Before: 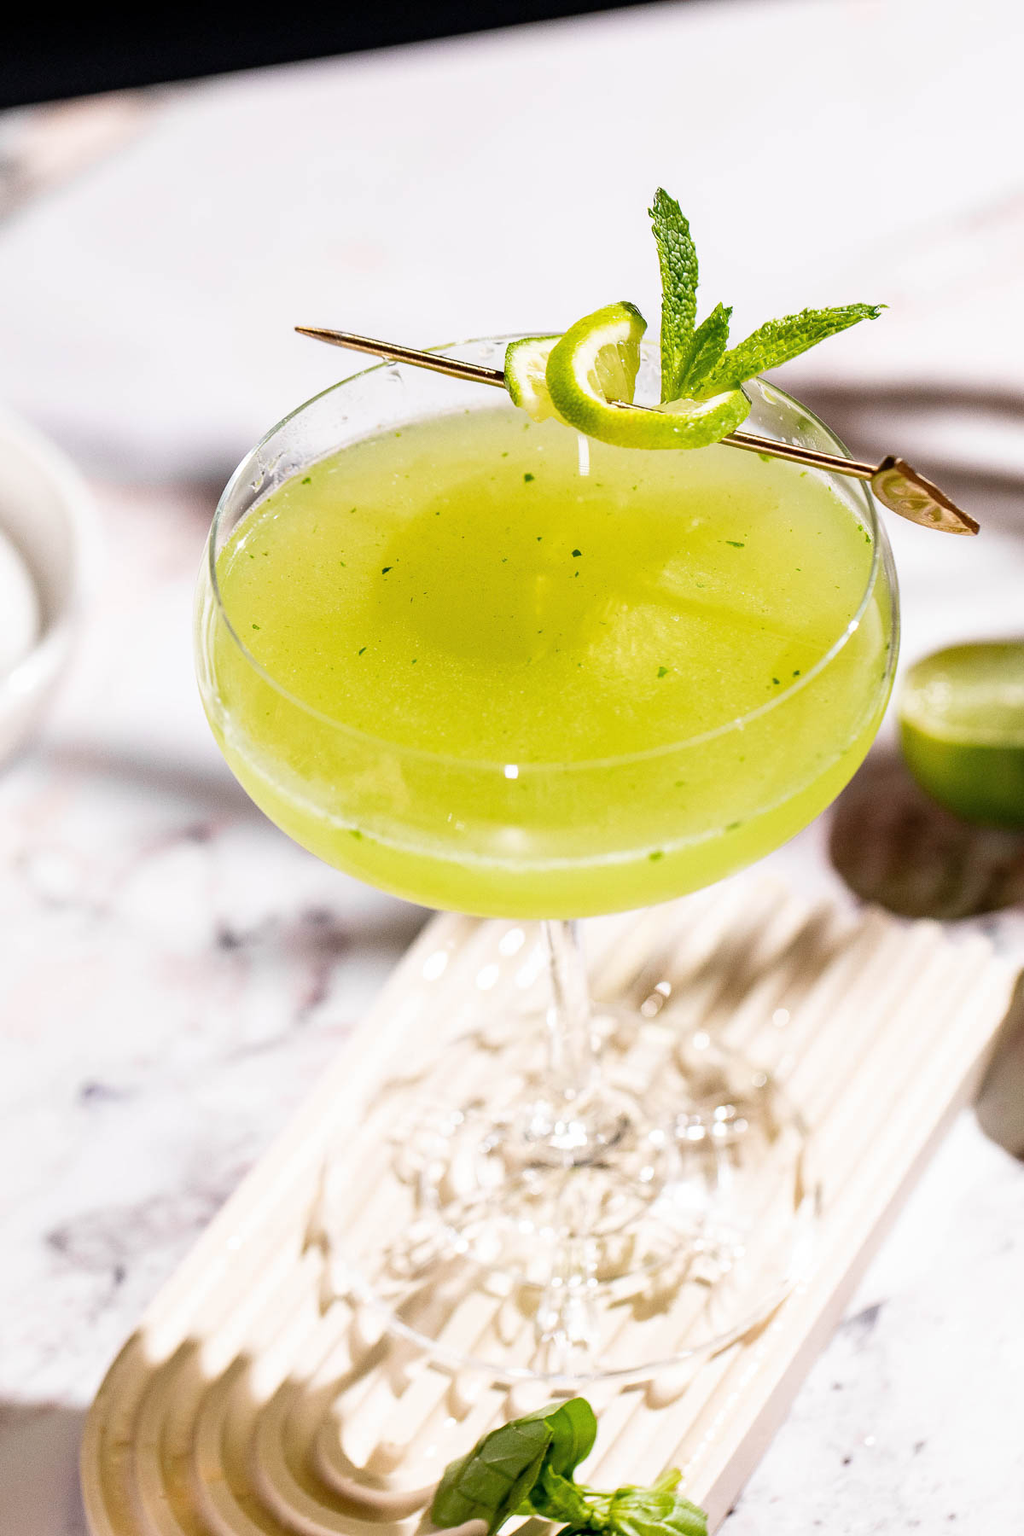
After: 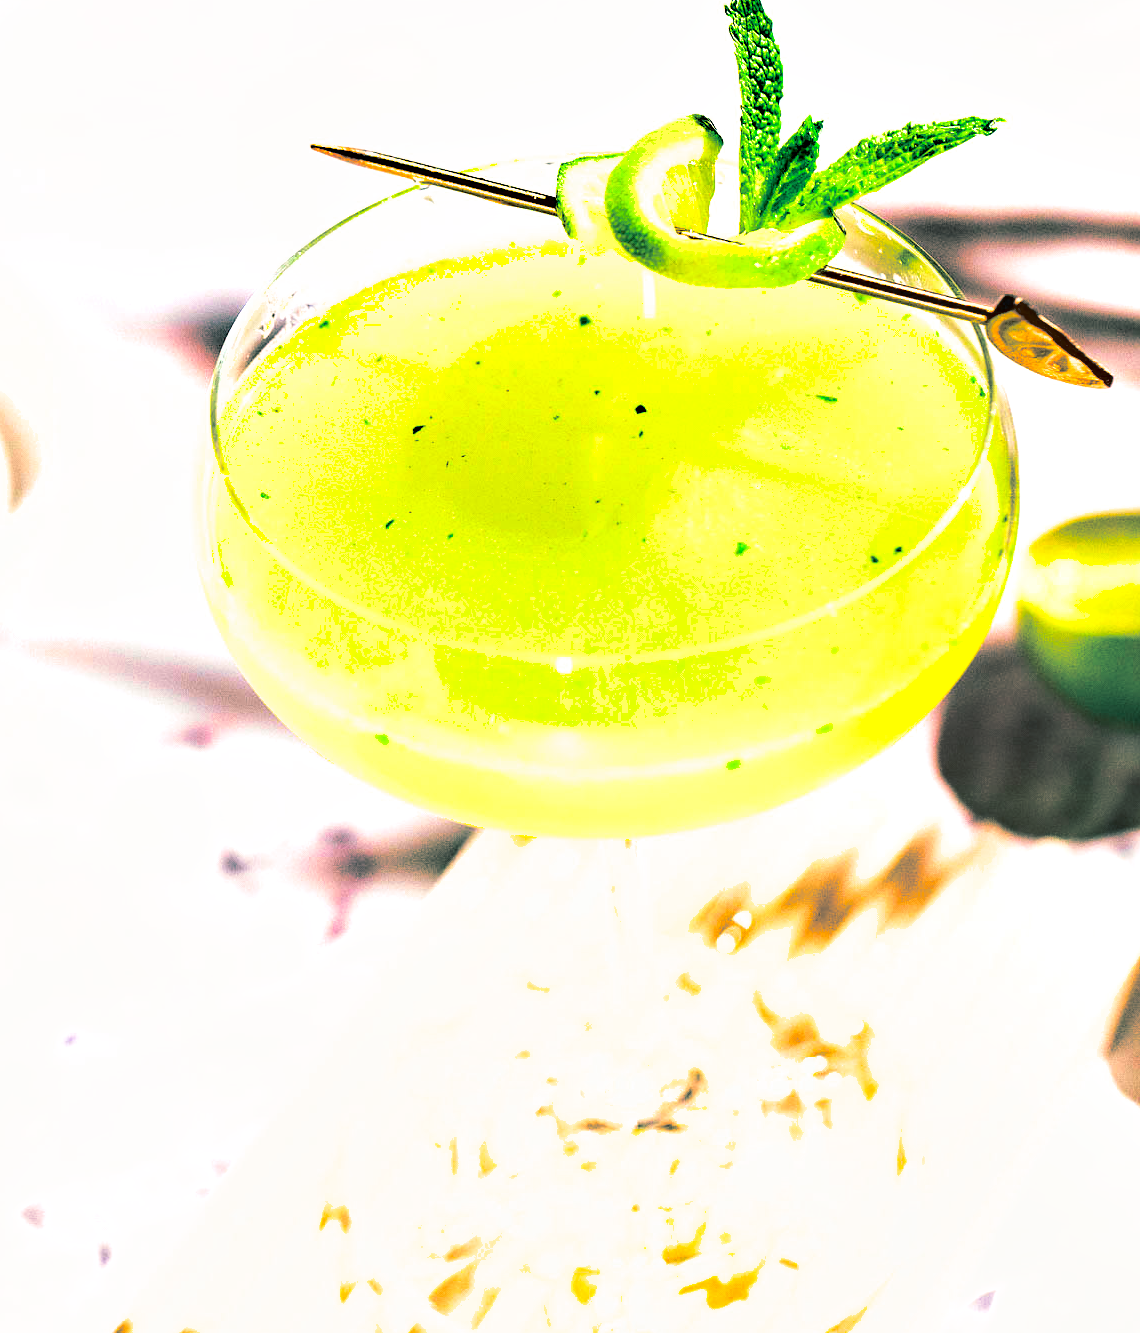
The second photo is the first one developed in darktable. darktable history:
contrast brightness saturation: contrast 0.2, brightness 0.2, saturation 0.8
exposure: exposure 0.77 EV, compensate highlight preservation false
shadows and highlights: soften with gaussian
crop and rotate: left 2.991%, top 13.302%, right 1.981%, bottom 12.636%
split-toning: shadows › hue 186.43°, highlights › hue 49.29°, compress 30.29%
